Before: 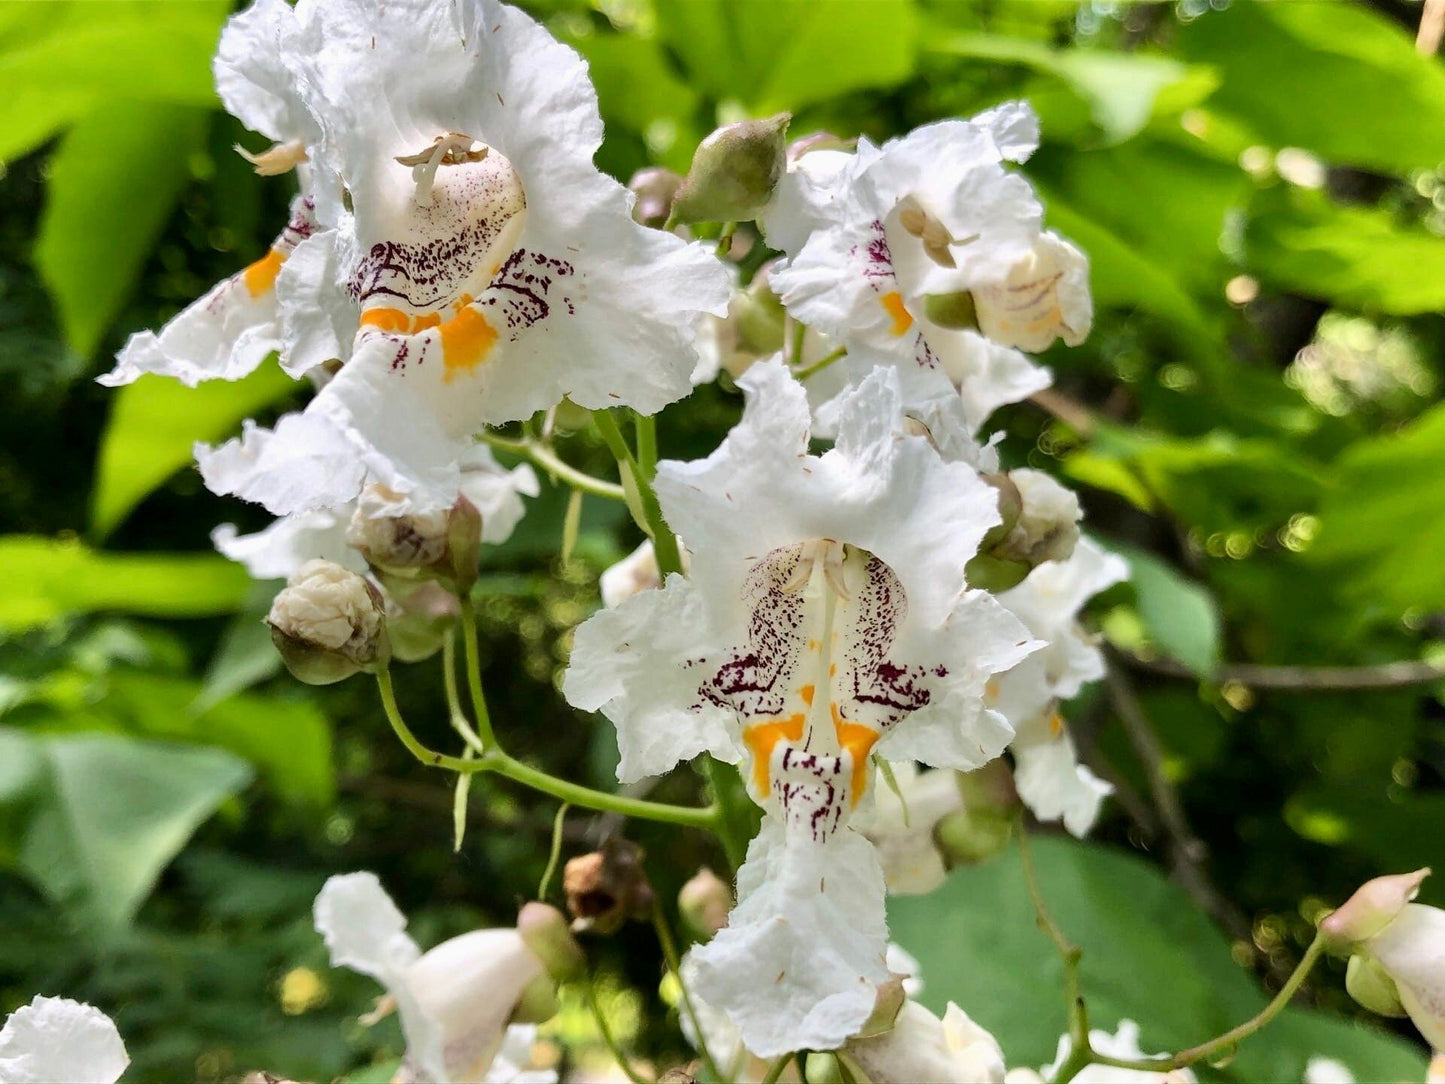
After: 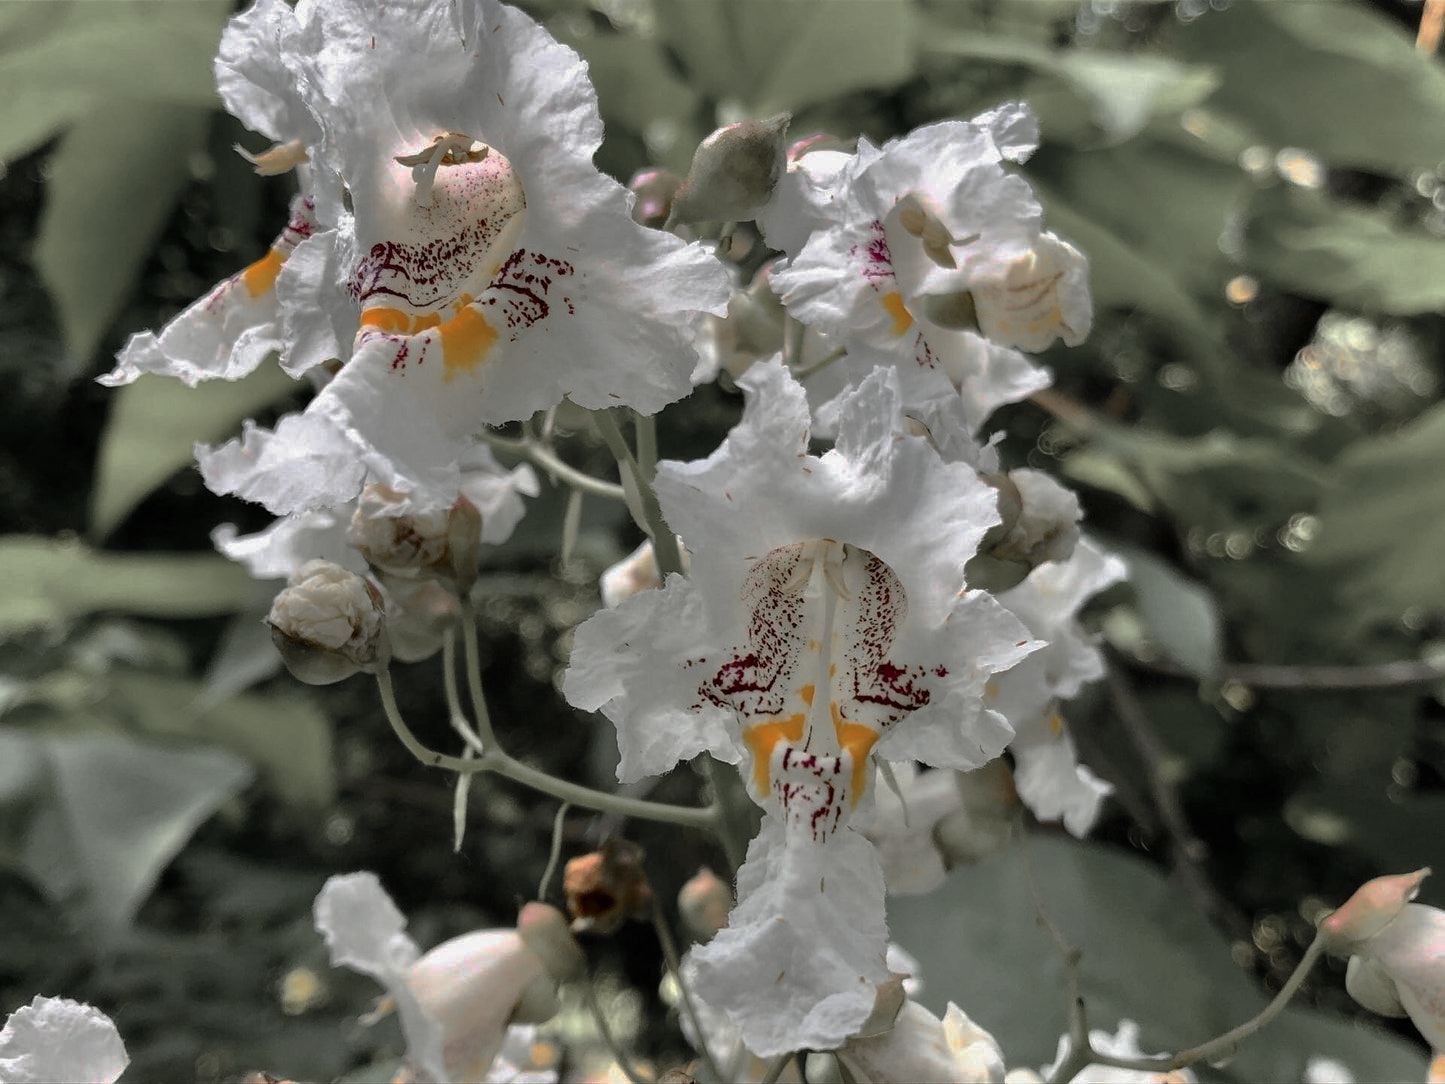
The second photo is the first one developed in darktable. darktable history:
base curve: curves: ch0 [(0, 0) (0.841, 0.609) (1, 1)], preserve colors none
color zones: curves: ch1 [(0, 0.638) (0.193, 0.442) (0.286, 0.15) (0.429, 0.14) (0.571, 0.142) (0.714, 0.154) (0.857, 0.175) (1, 0.638)]
